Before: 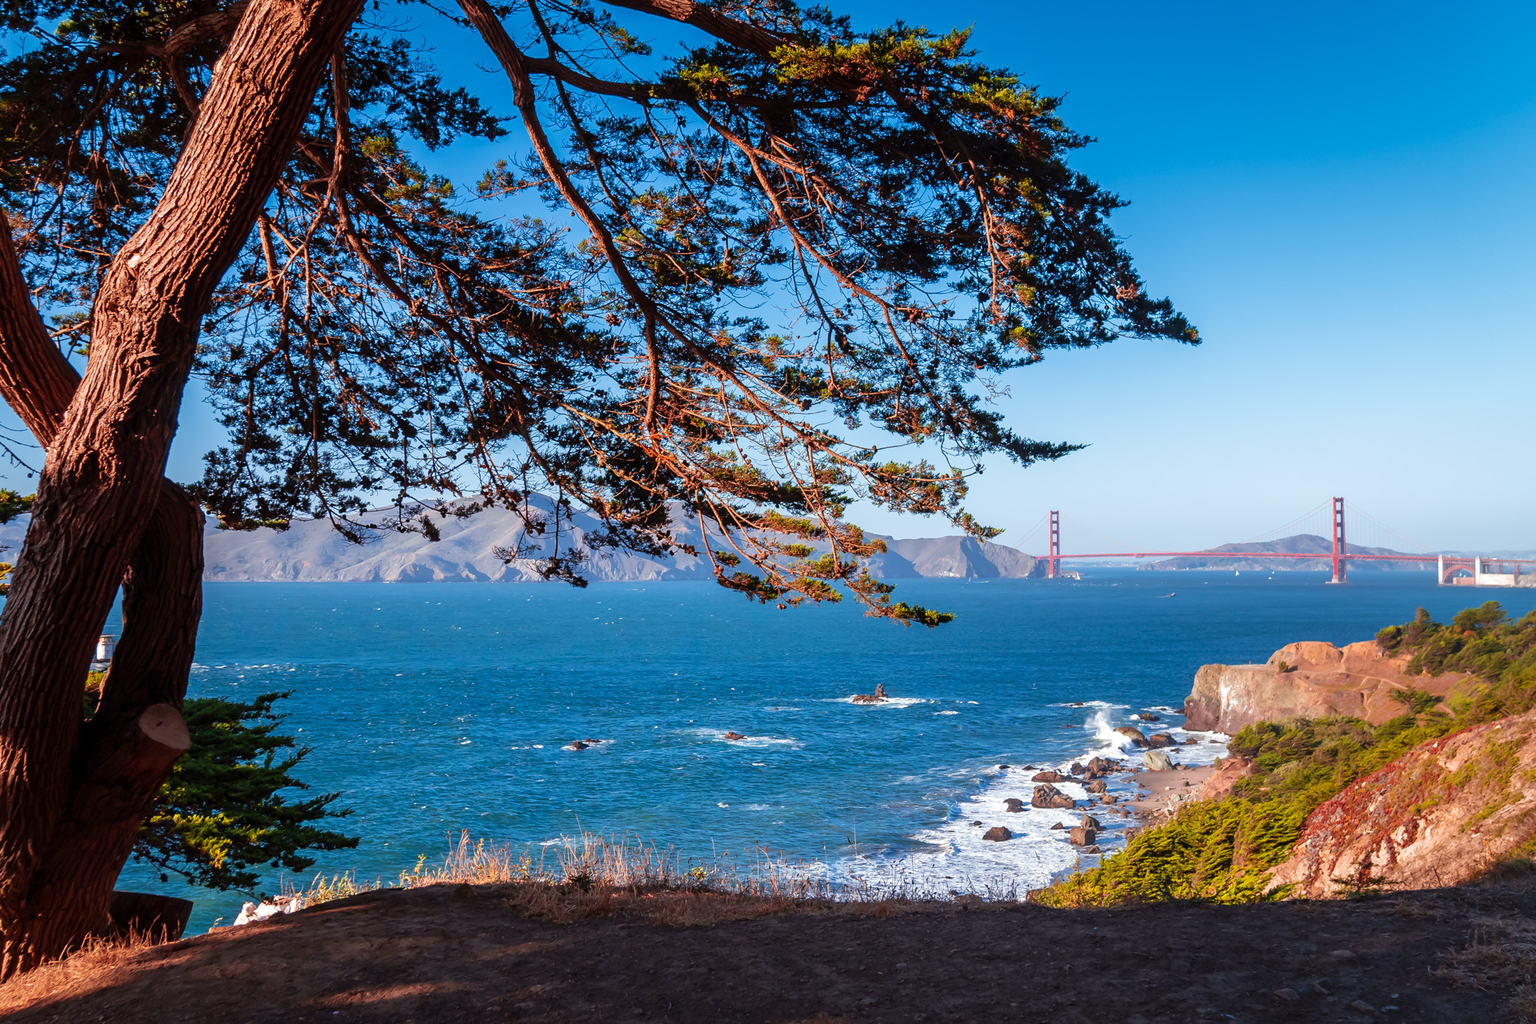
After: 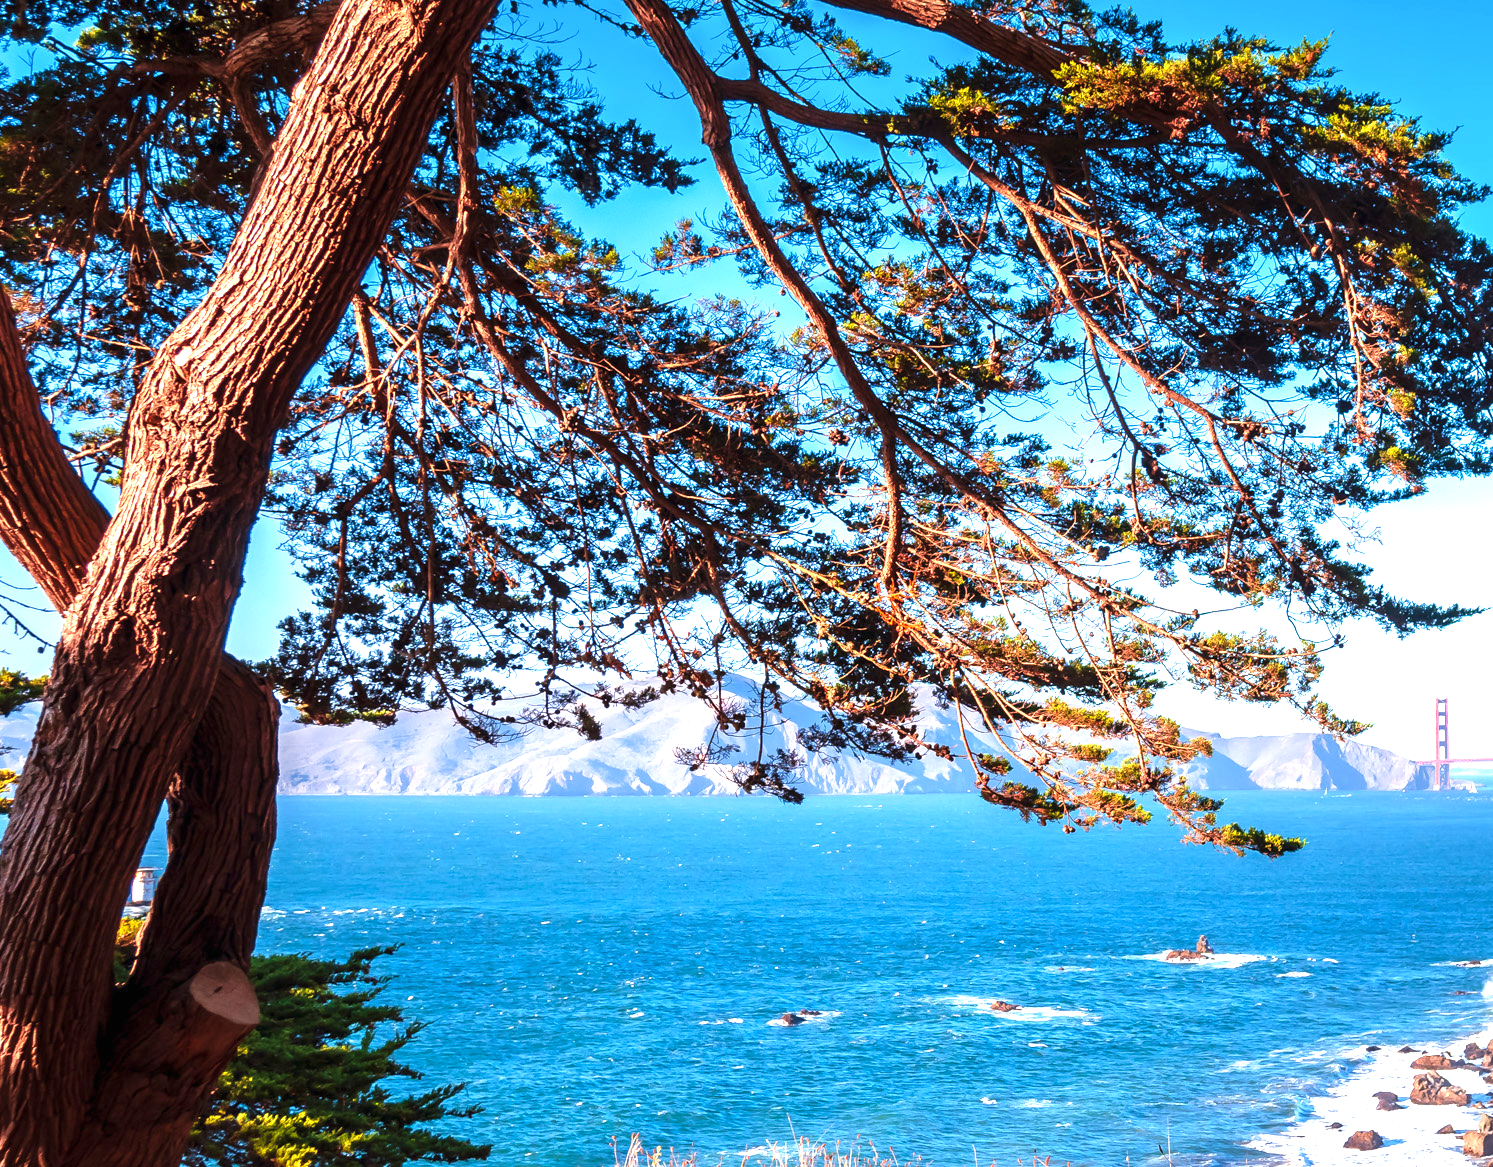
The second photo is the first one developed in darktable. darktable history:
crop: right 28.885%, bottom 16.626%
velvia: on, module defaults
exposure: black level correction 0, exposure 1.6 EV, compensate exposure bias true, compensate highlight preservation false
